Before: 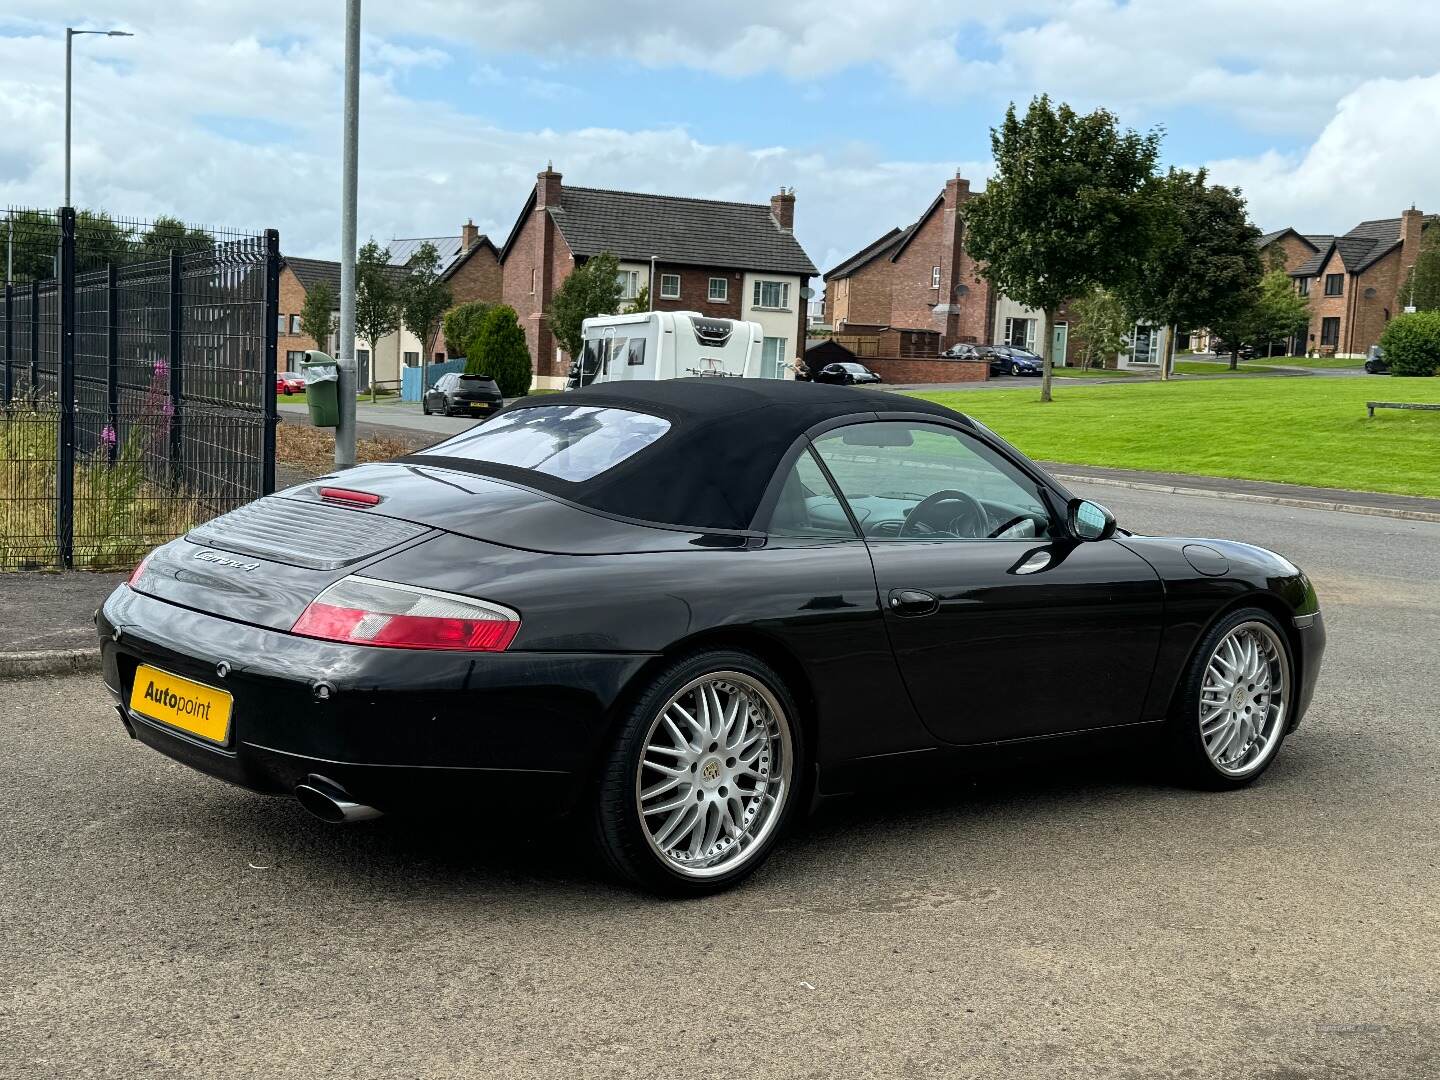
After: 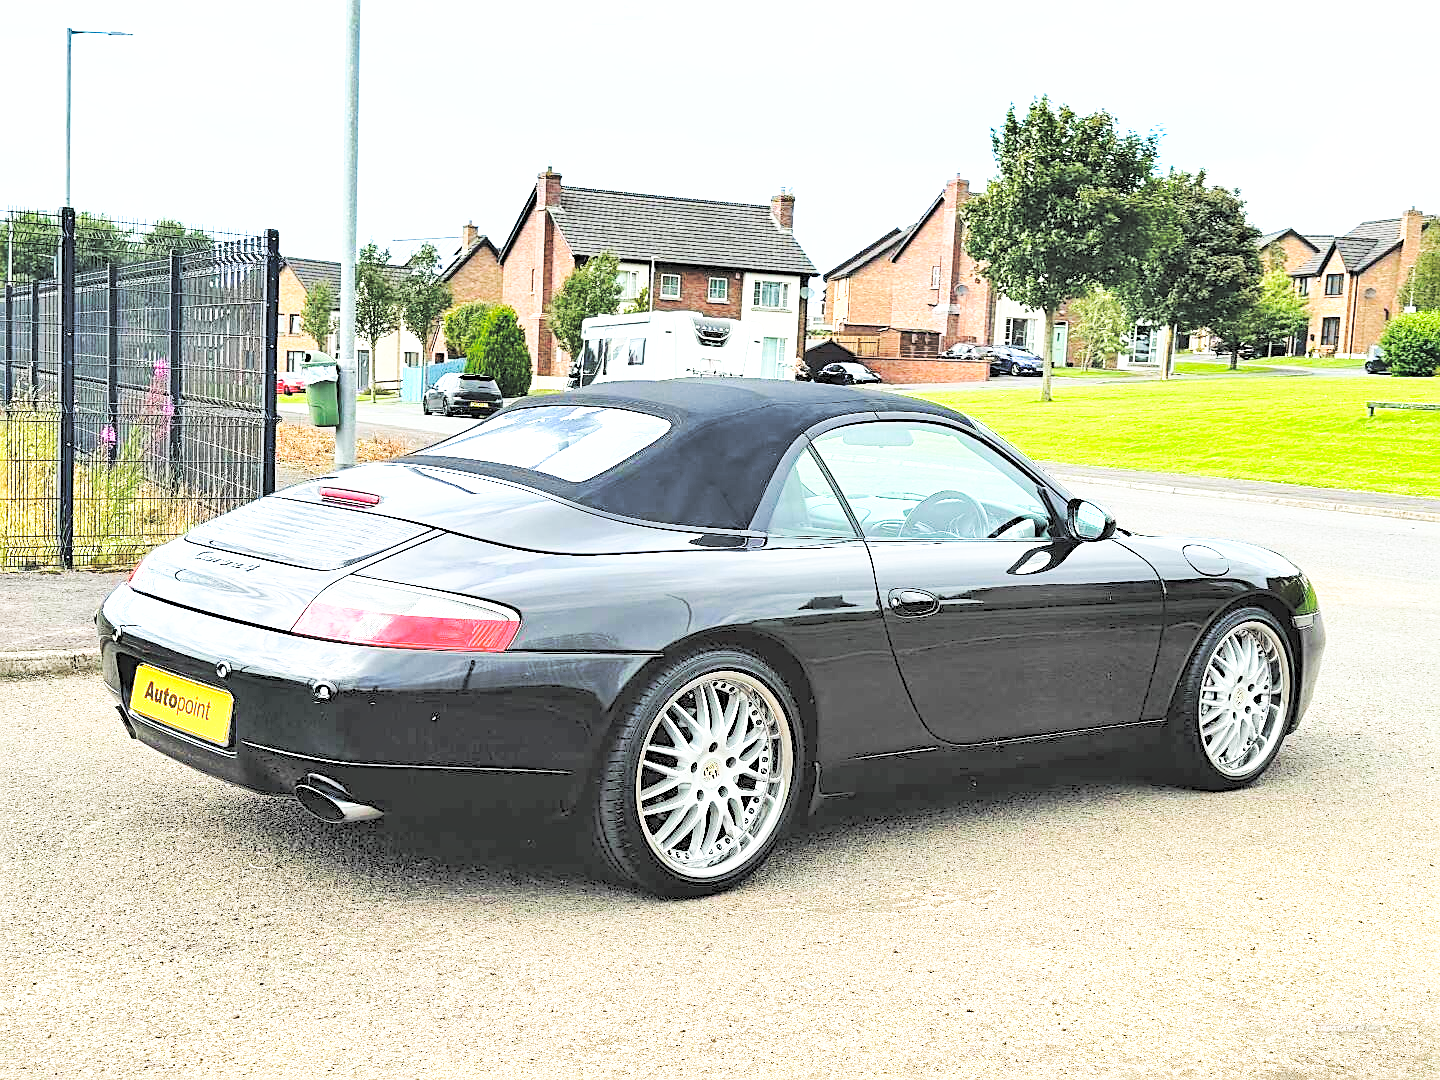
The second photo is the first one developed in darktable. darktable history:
contrast brightness saturation: brightness 0.992
base curve: curves: ch0 [(0, 0) (0.036, 0.037) (0.121, 0.228) (0.46, 0.76) (0.859, 0.983) (1, 1)], preserve colors none
sharpen: on, module defaults
shadows and highlights: soften with gaussian
exposure: black level correction 0, exposure 1.001 EV, compensate exposure bias true, compensate highlight preservation false
